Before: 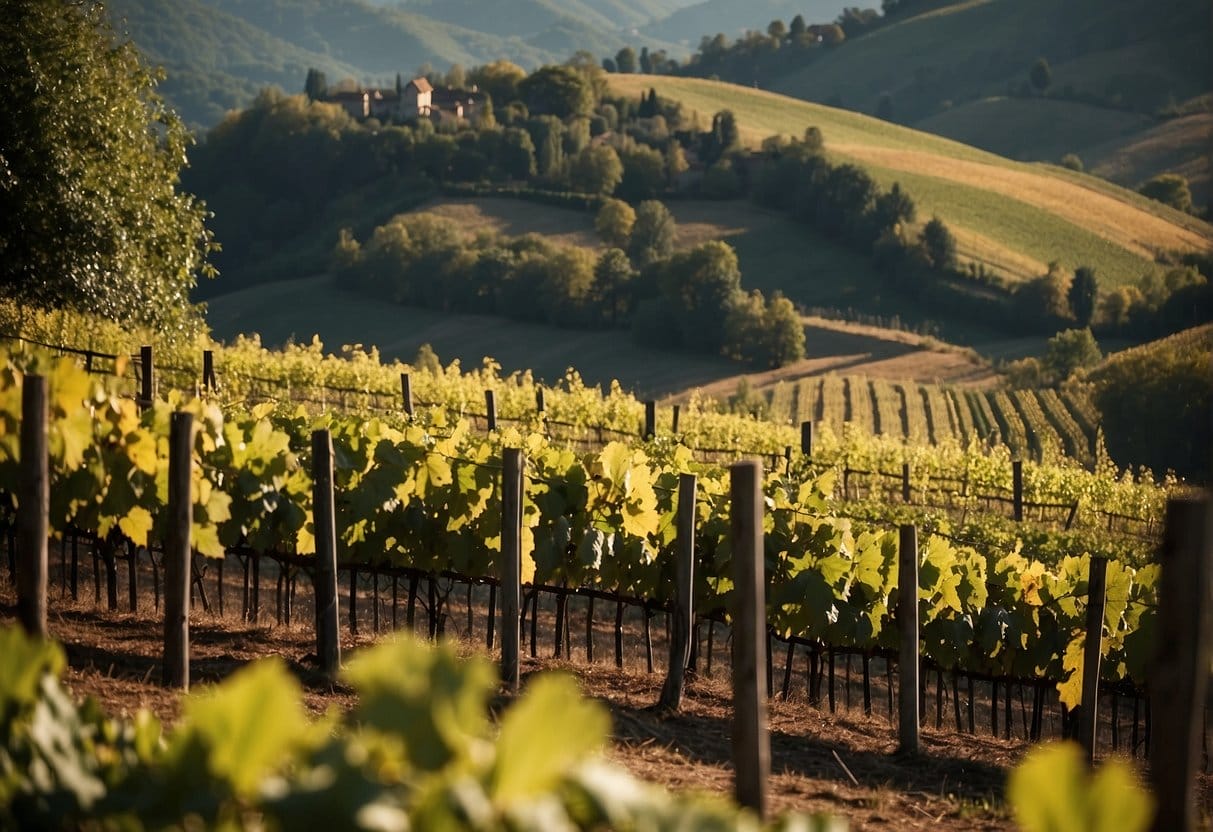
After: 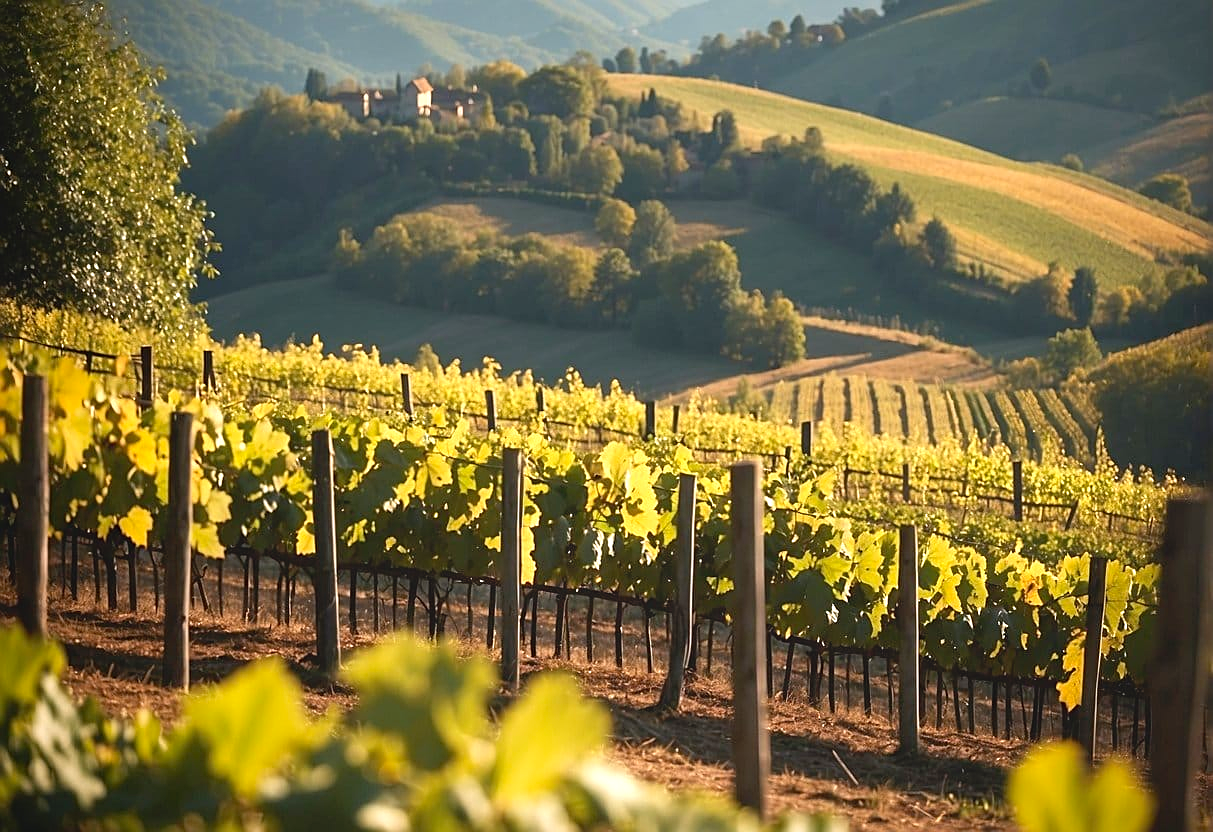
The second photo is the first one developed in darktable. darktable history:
sharpen: on, module defaults
local contrast: detail 72%
exposure: black level correction 0.001, exposure 1 EV, compensate highlight preservation false
